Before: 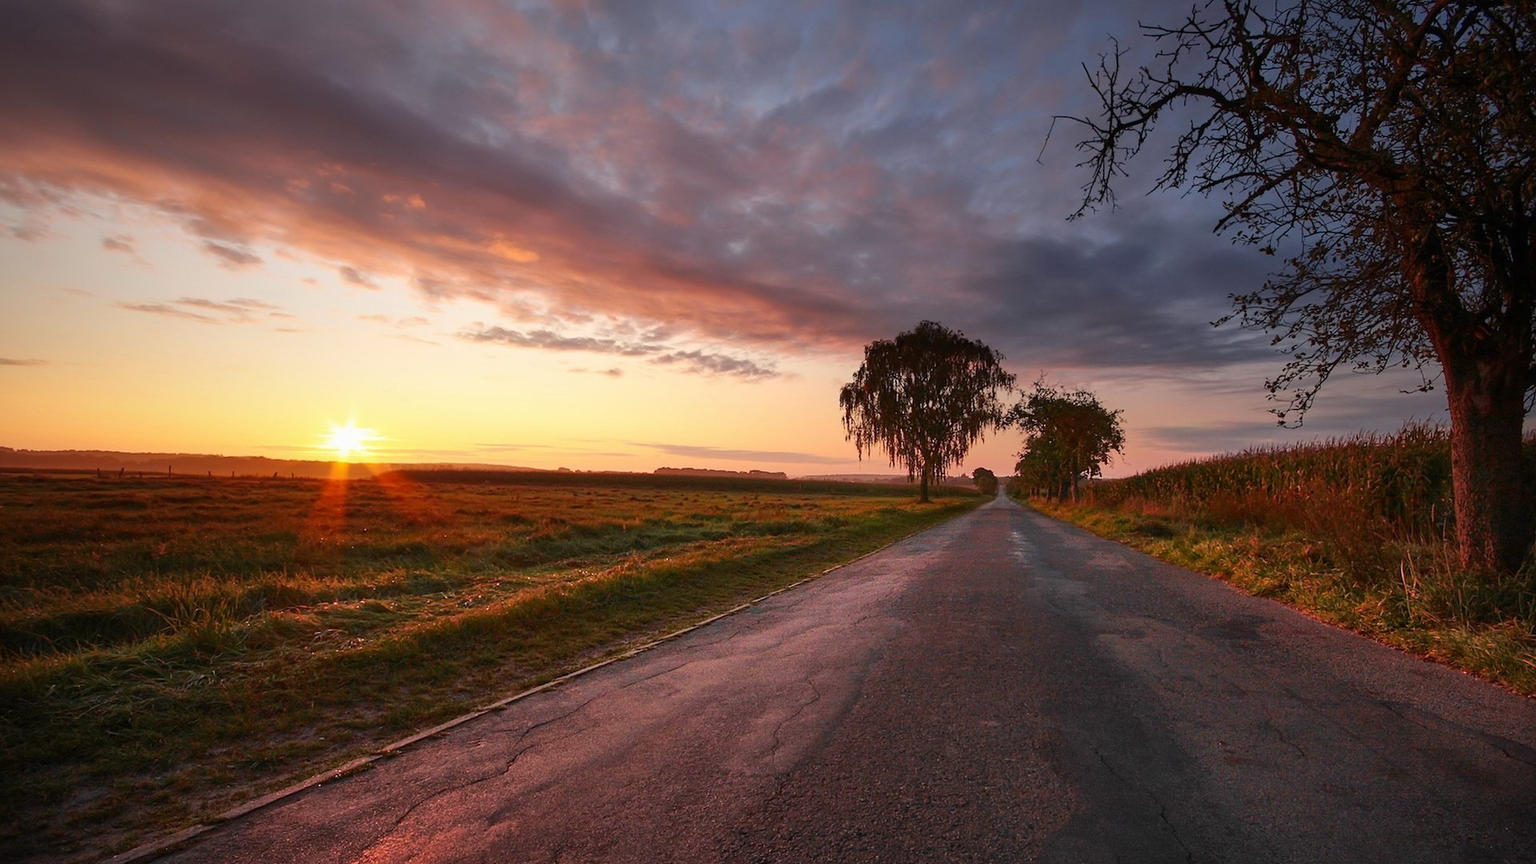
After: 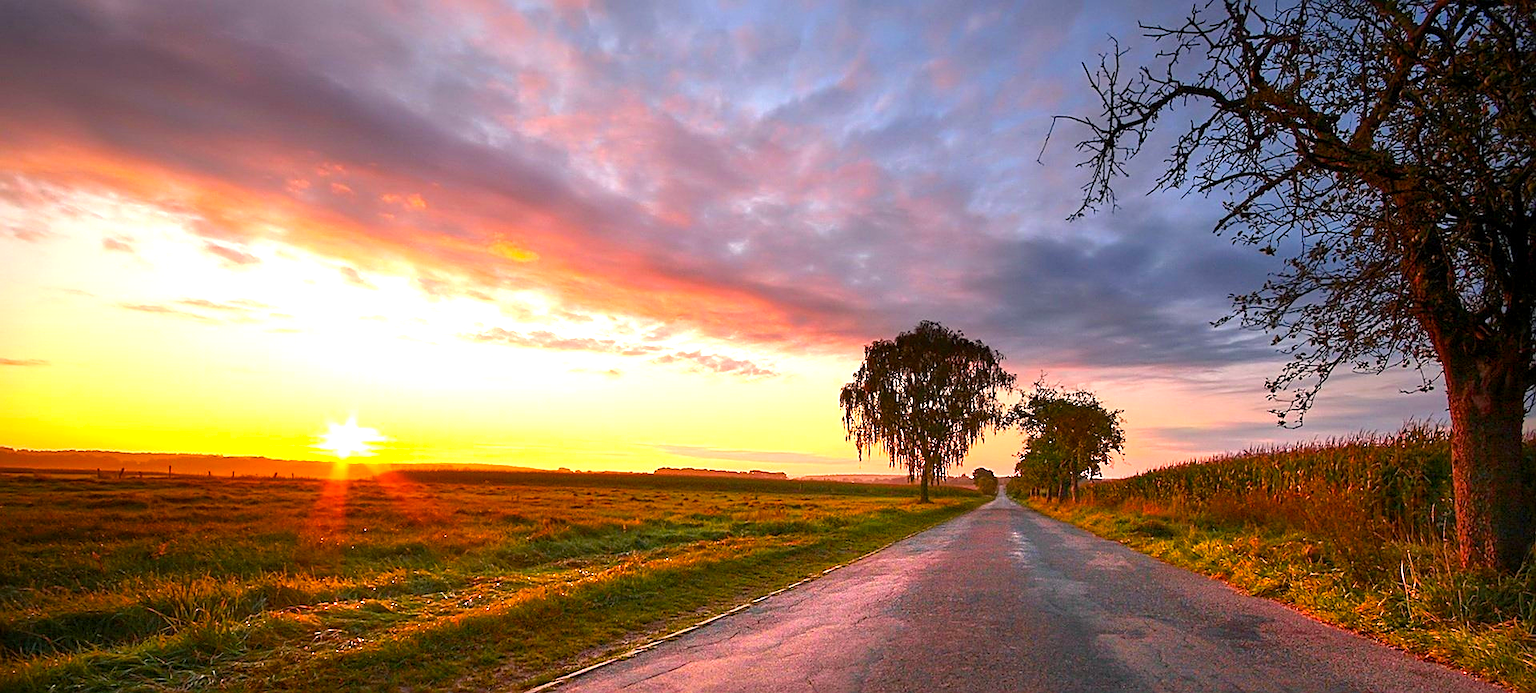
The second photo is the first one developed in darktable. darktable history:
crop: bottom 19.704%
sharpen: on, module defaults
color balance rgb: shadows lift › chroma 2.053%, shadows lift › hue 183.86°, global offset › luminance -0.365%, linear chroma grading › global chroma 9.868%, perceptual saturation grading › global saturation 30.181%
exposure: black level correction 0, exposure 1.2 EV, compensate exposure bias true, compensate highlight preservation false
